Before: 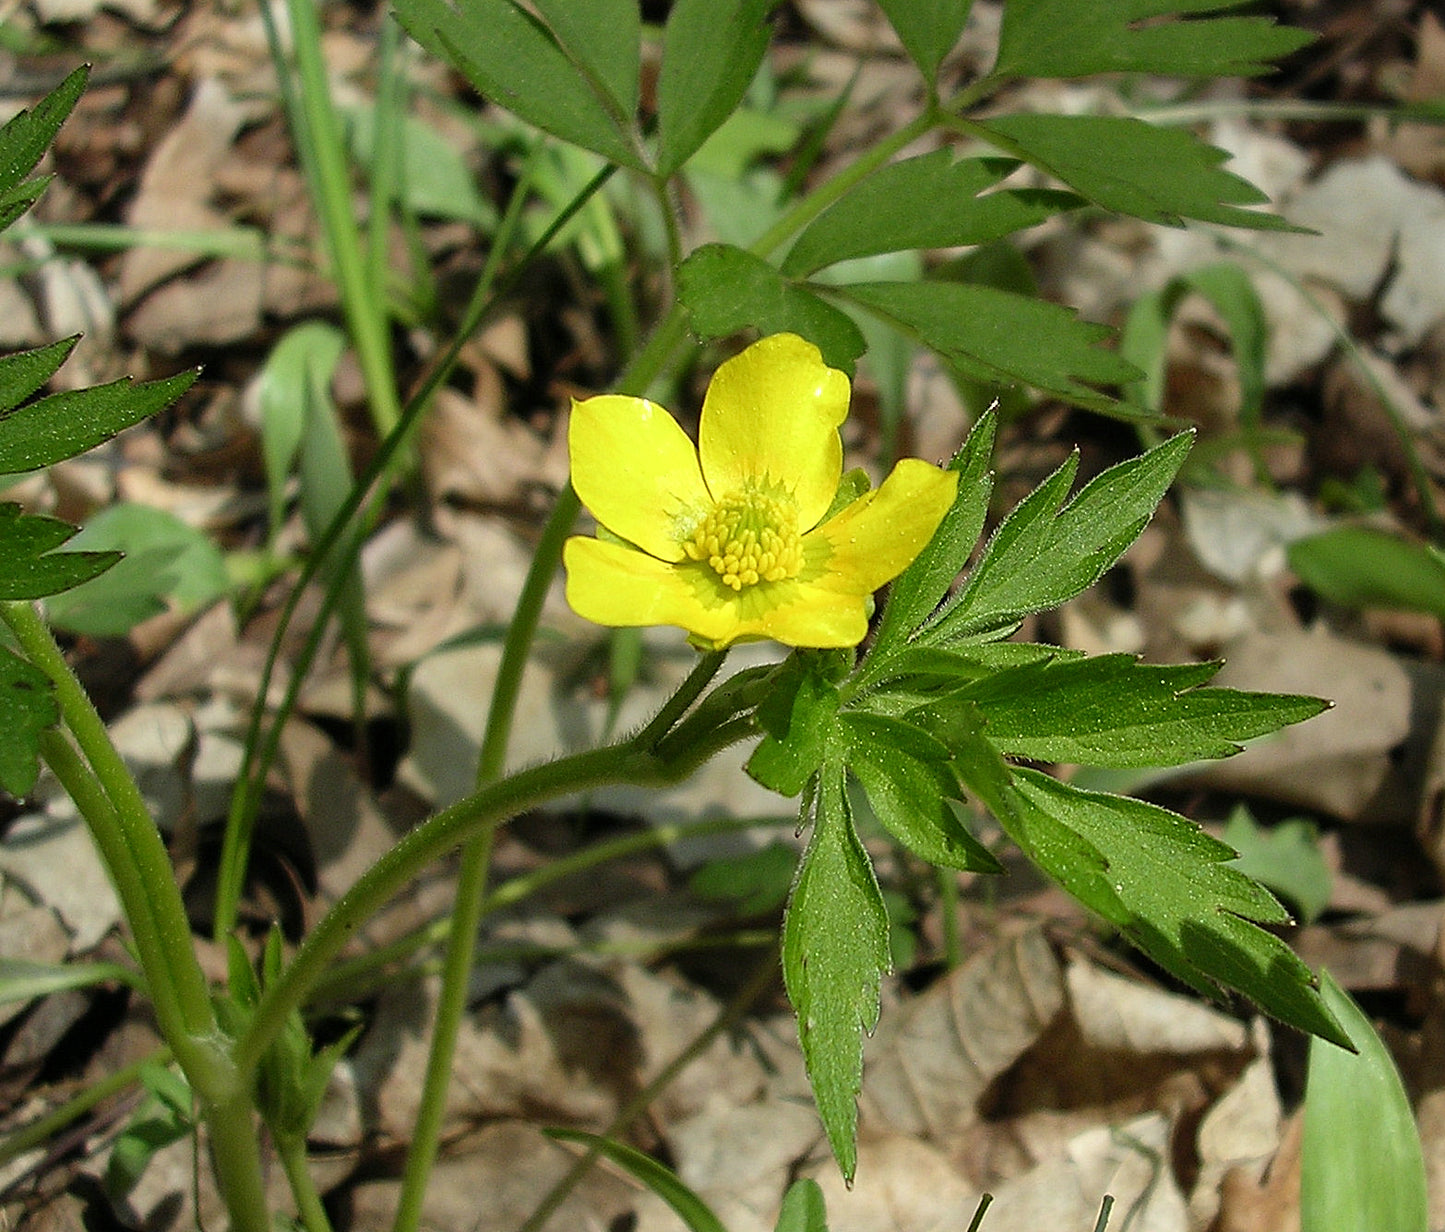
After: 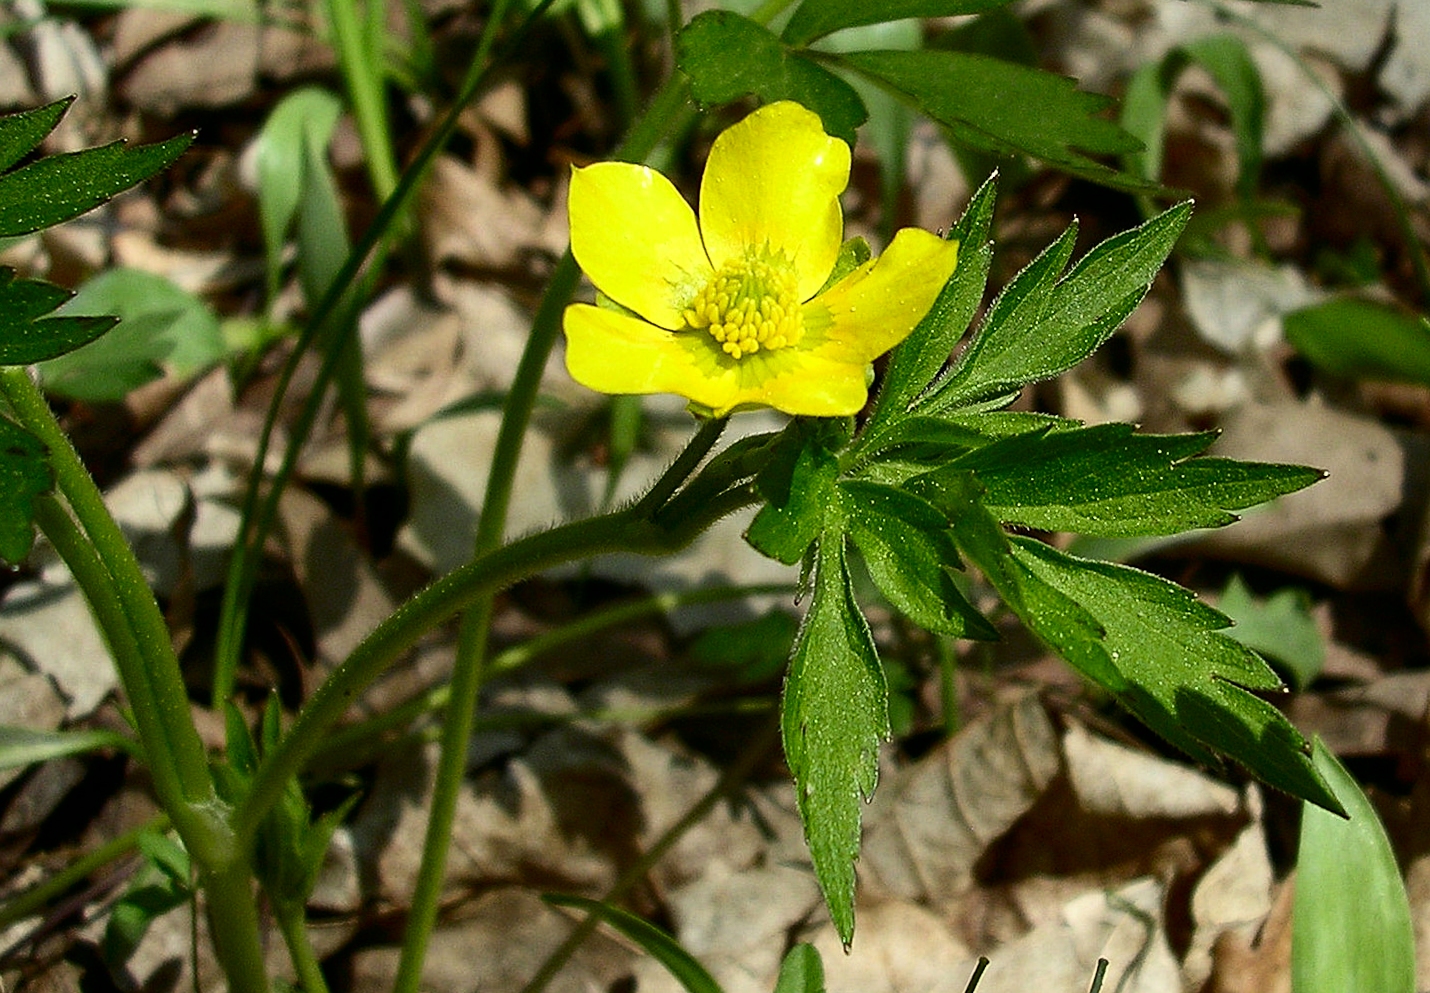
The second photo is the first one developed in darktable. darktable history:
rotate and perspective: rotation 0.174°, lens shift (vertical) 0.013, lens shift (horizontal) 0.019, shear 0.001, automatic cropping original format, crop left 0.007, crop right 0.991, crop top 0.016, crop bottom 0.997
crop and rotate: top 18.507%
contrast brightness saturation: contrast 0.2, brightness -0.11, saturation 0.1
